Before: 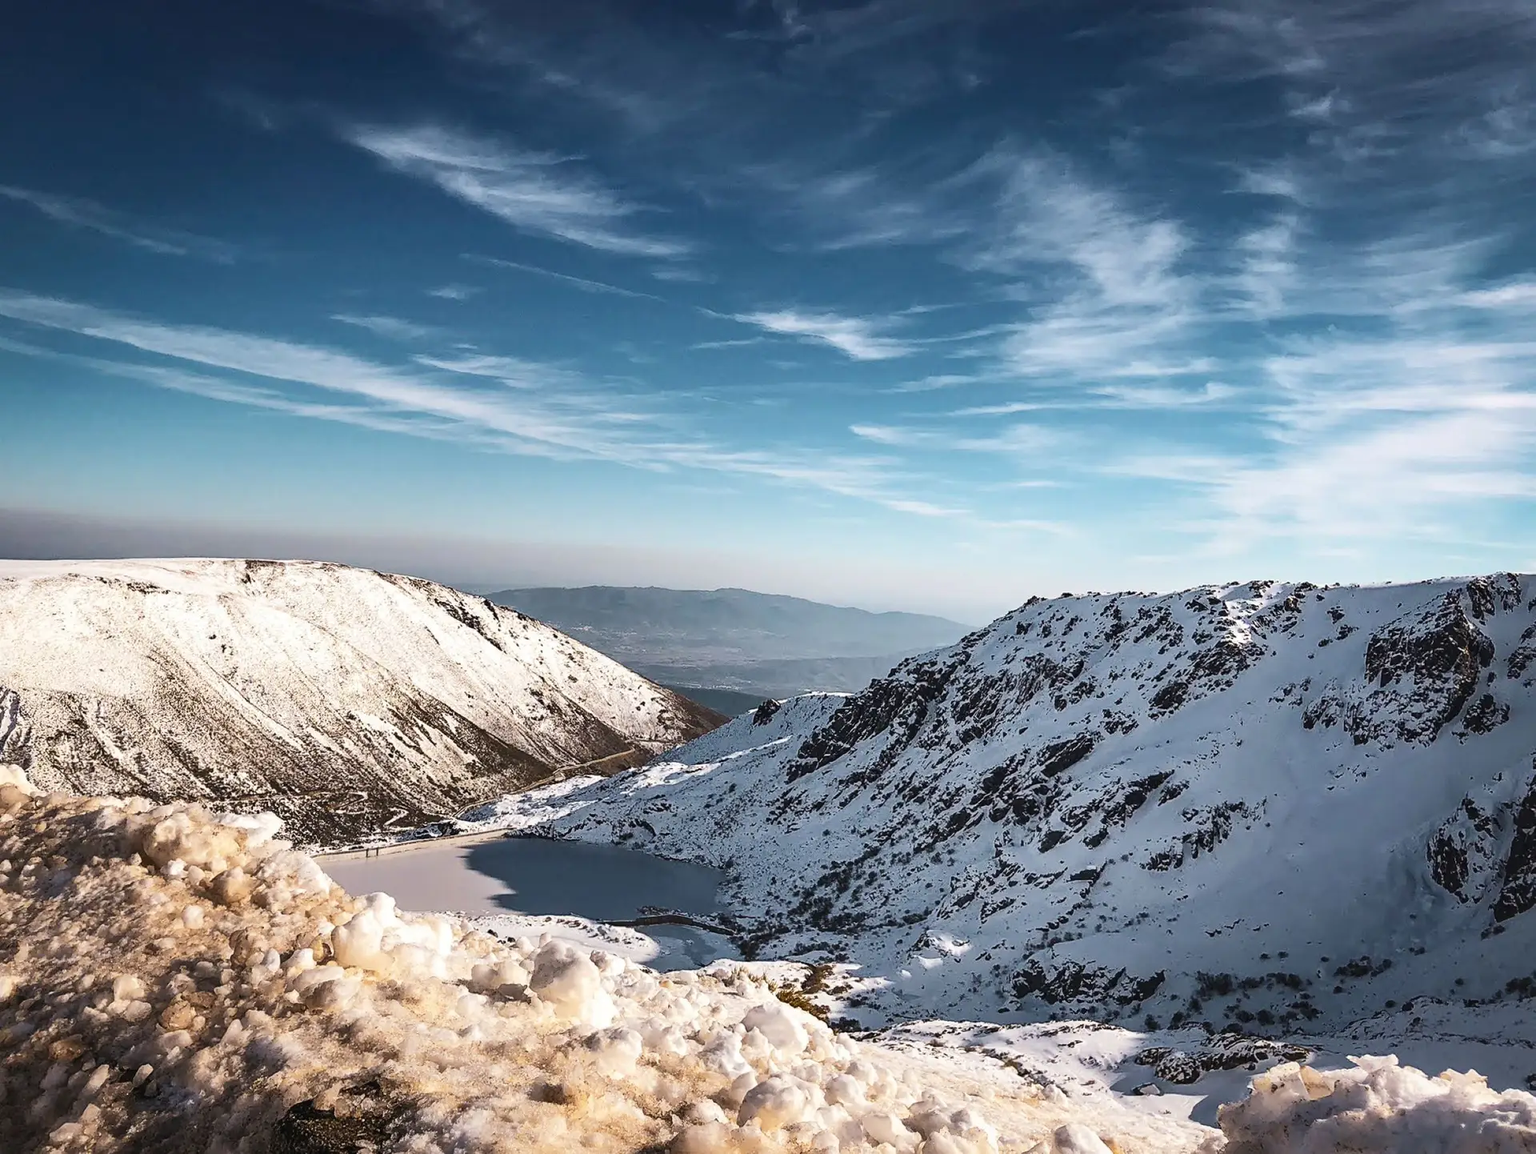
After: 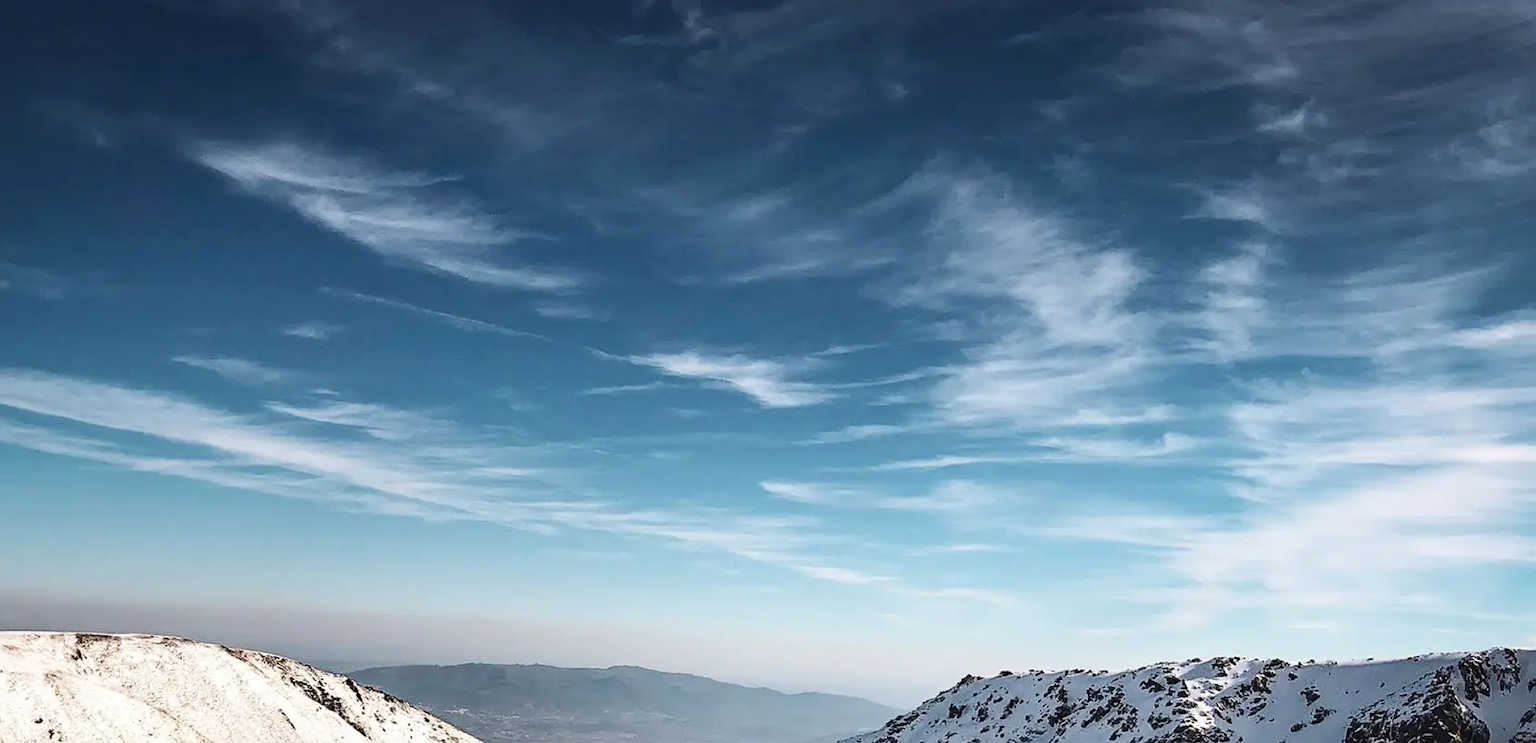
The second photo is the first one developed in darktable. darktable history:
crop and rotate: left 11.652%, bottom 43.045%
